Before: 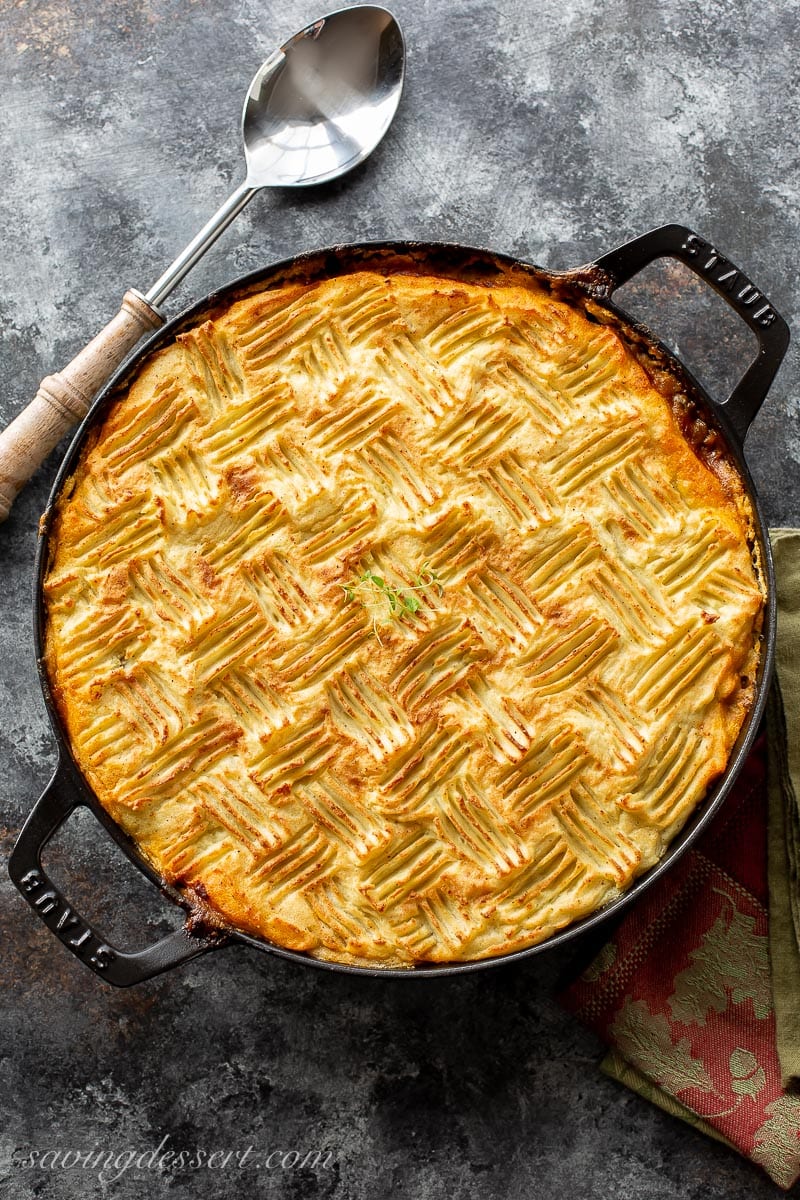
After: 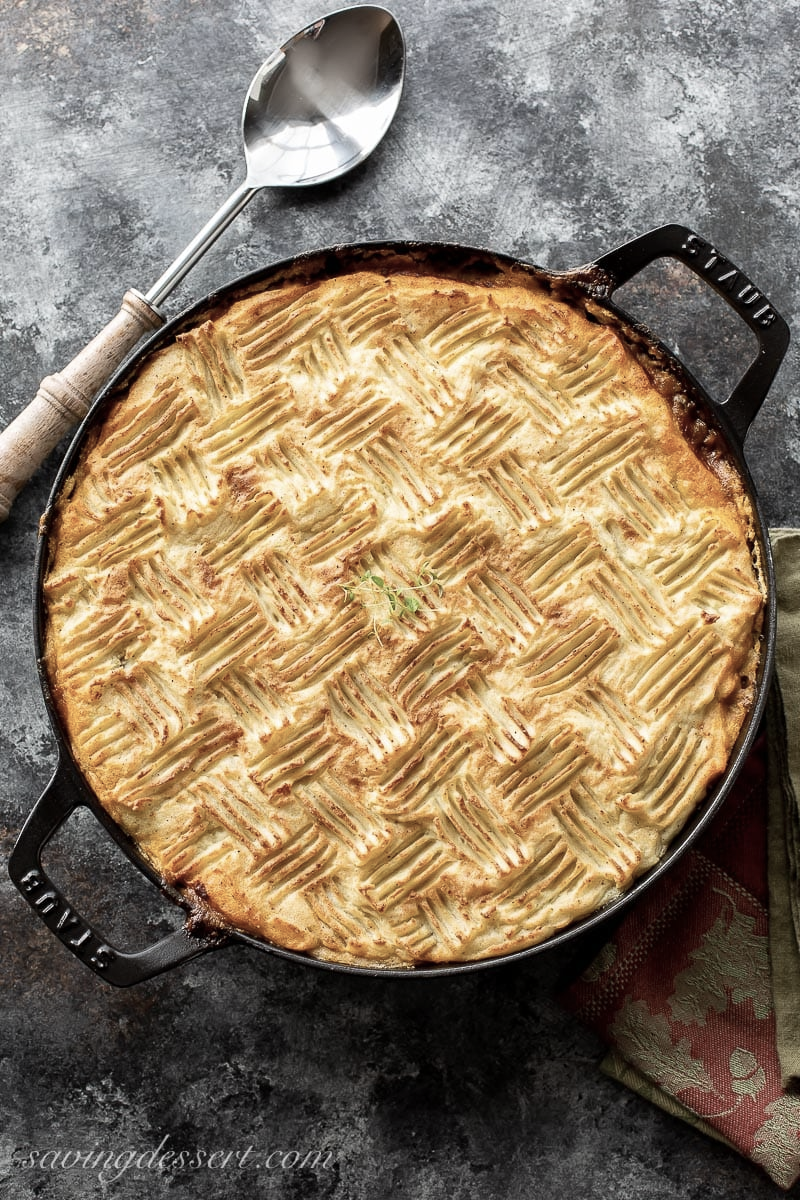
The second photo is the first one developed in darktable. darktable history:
contrast brightness saturation: contrast 0.104, saturation -0.373
